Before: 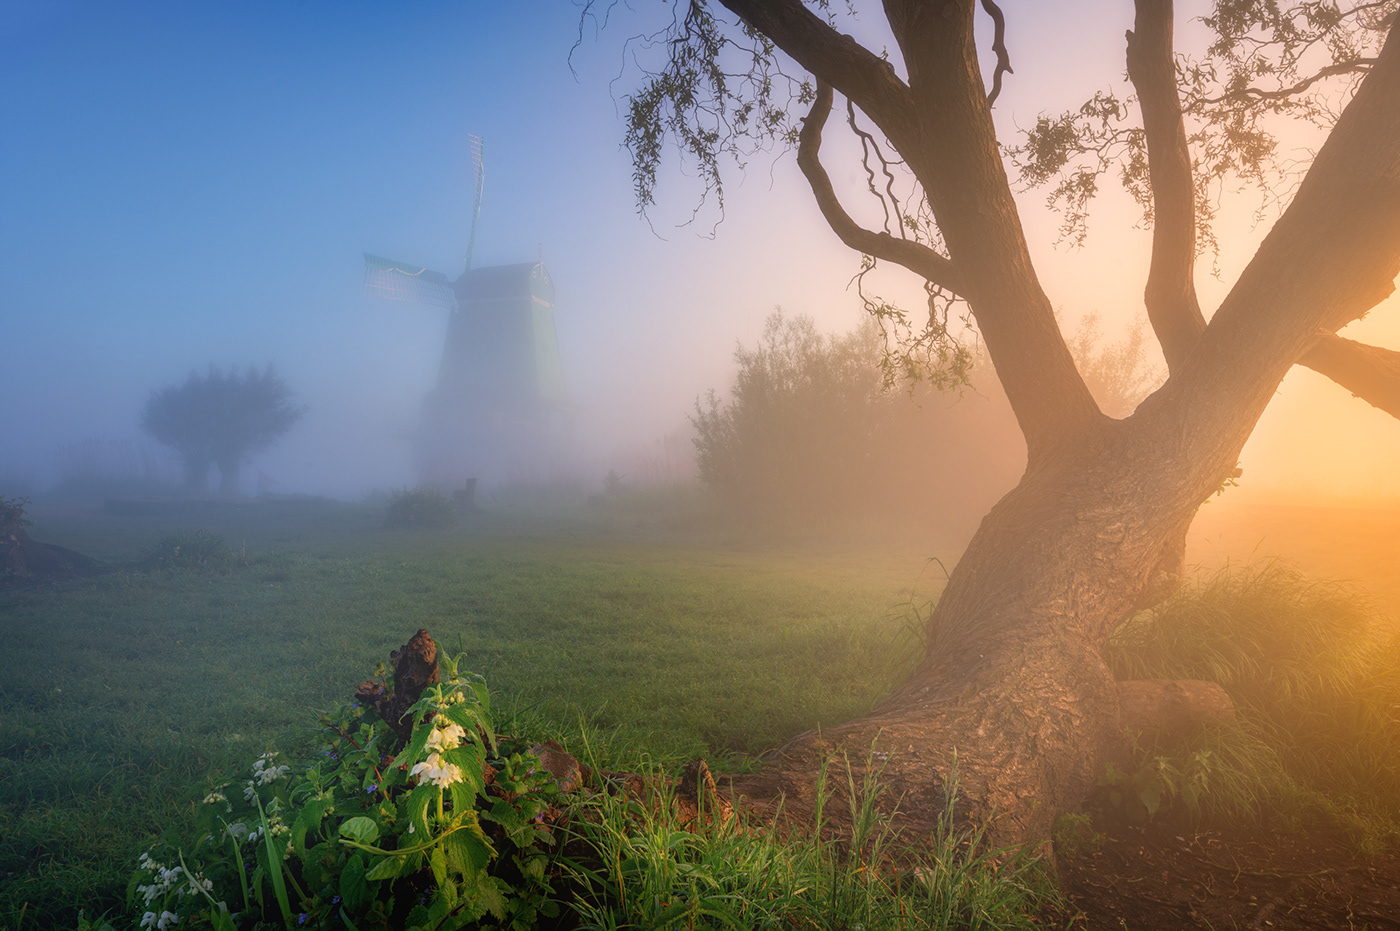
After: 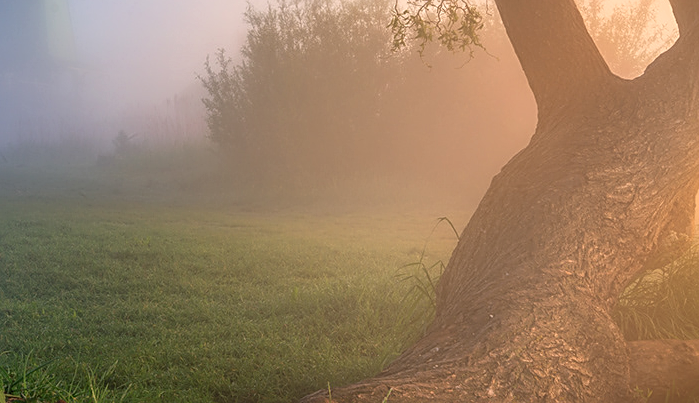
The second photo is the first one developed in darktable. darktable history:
crop: left 35.029%, top 36.563%, right 14.977%, bottom 20.09%
sharpen: on, module defaults
local contrast: on, module defaults
